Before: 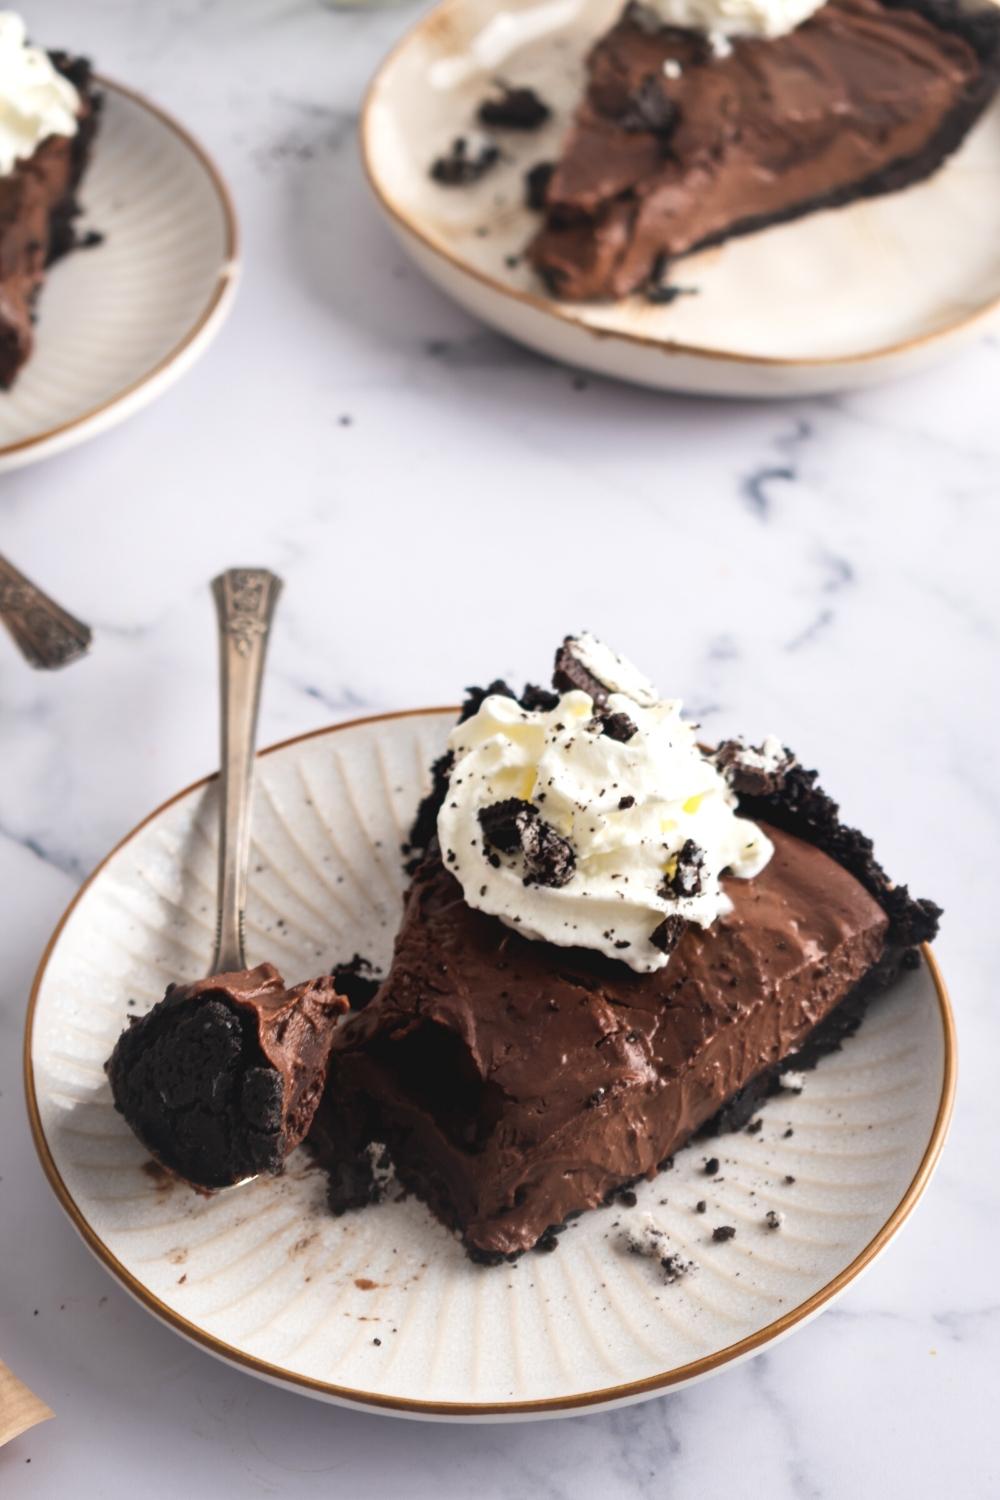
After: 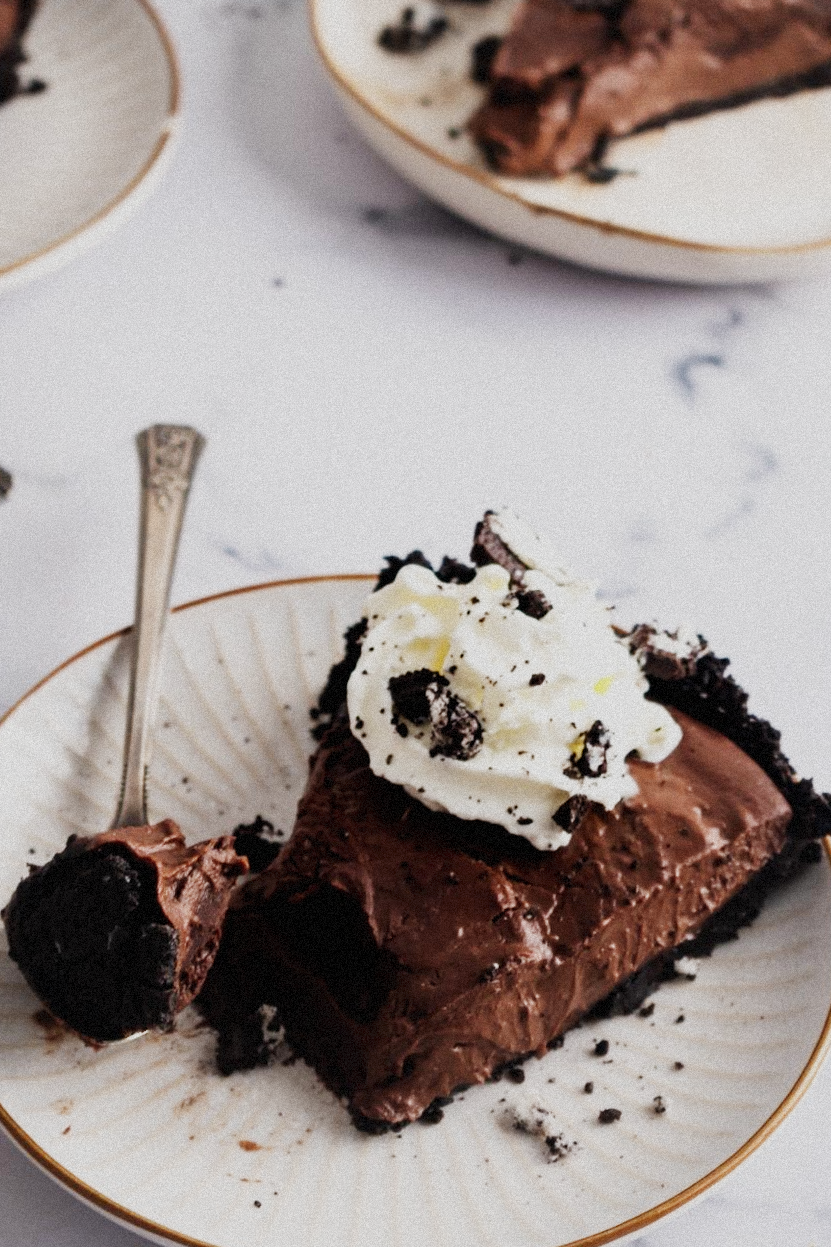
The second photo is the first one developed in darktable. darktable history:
crop and rotate: angle -3.27°, left 5.211%, top 5.211%, right 4.607%, bottom 4.607%
grain: mid-tones bias 0%
sigmoid: skew -0.2, preserve hue 0%, red attenuation 0.1, red rotation 0.035, green attenuation 0.1, green rotation -0.017, blue attenuation 0.15, blue rotation -0.052, base primaries Rec2020
